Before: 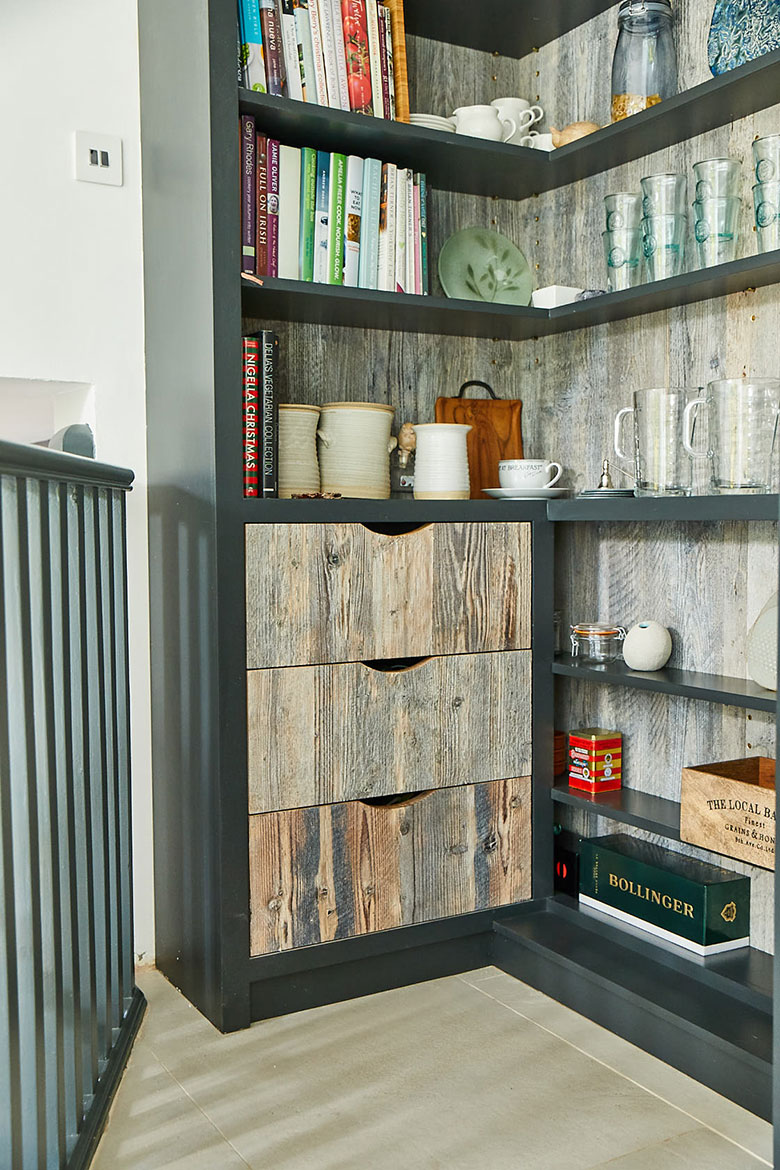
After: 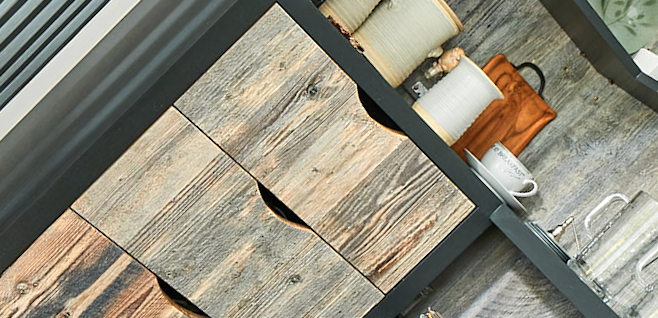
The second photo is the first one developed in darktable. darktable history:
color zones: curves: ch0 [(0.018, 0.548) (0.197, 0.654) (0.425, 0.447) (0.605, 0.658) (0.732, 0.579)]; ch1 [(0.105, 0.531) (0.224, 0.531) (0.386, 0.39) (0.618, 0.456) (0.732, 0.456) (0.956, 0.421)]; ch2 [(0.039, 0.583) (0.215, 0.465) (0.399, 0.544) (0.465, 0.548) (0.614, 0.447) (0.724, 0.43) (0.882, 0.623) (0.956, 0.632)]
crop and rotate: angle -45.98°, top 16.372%, right 0.842%, bottom 11.76%
